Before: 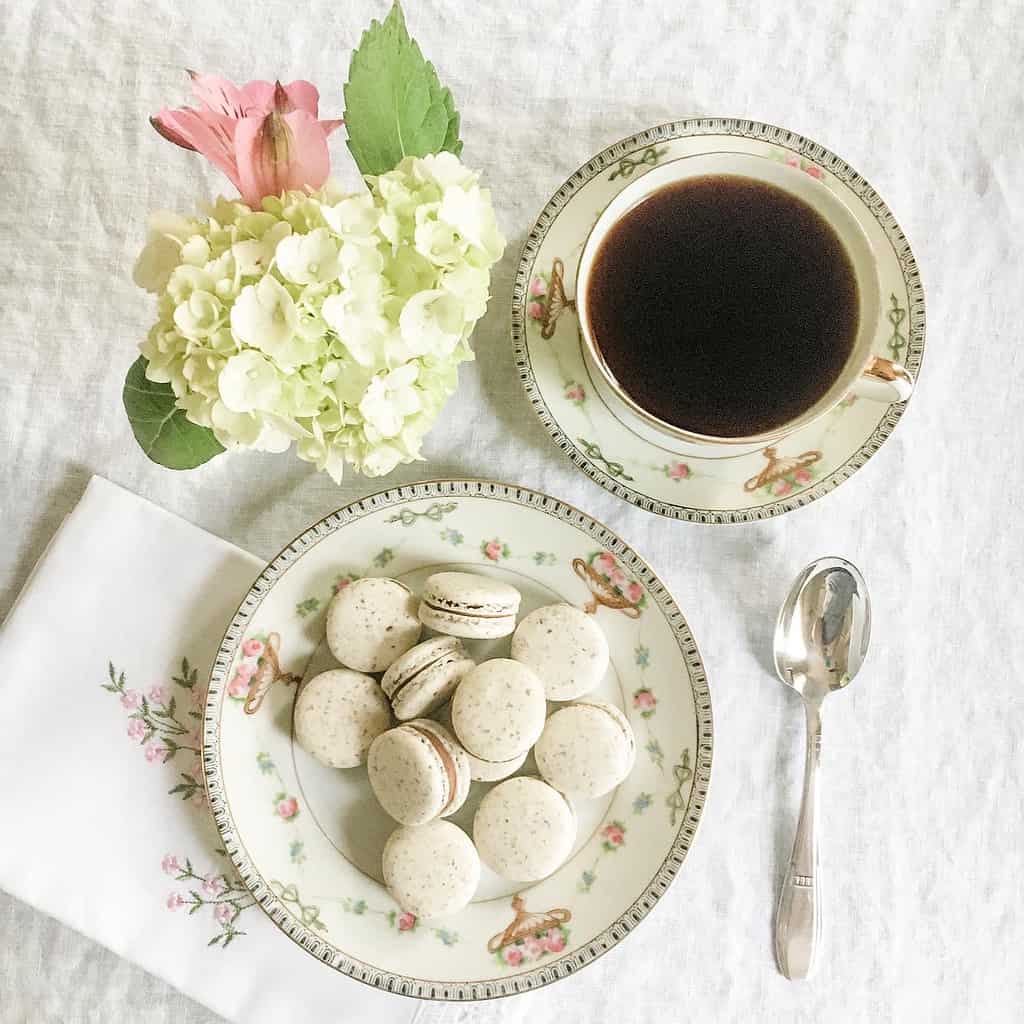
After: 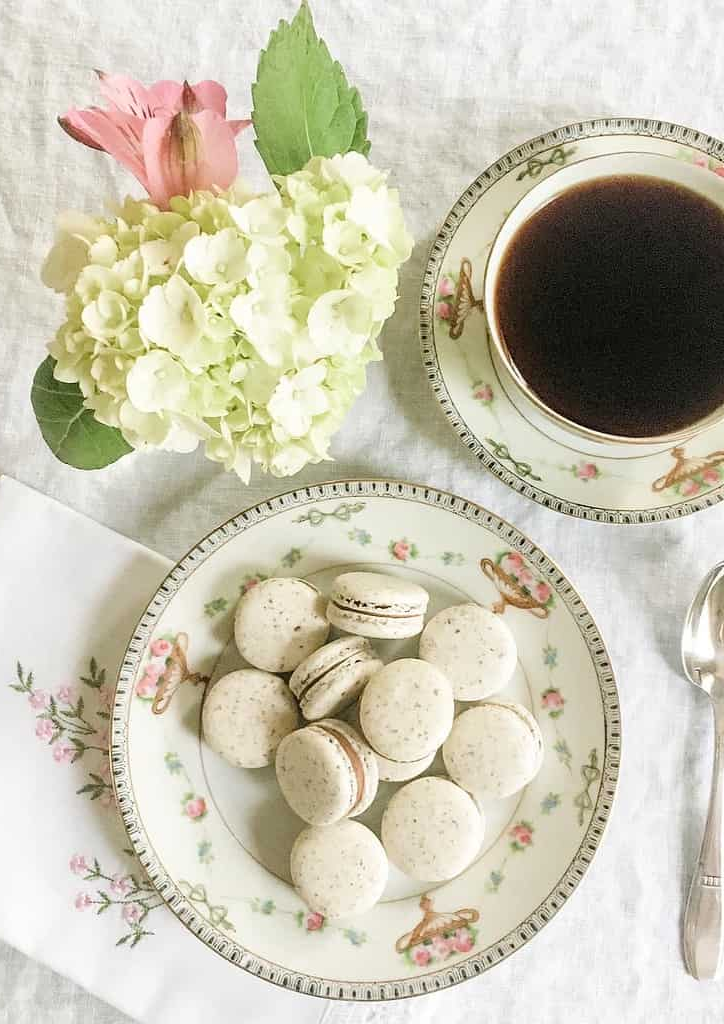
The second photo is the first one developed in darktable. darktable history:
crop and rotate: left 9.061%, right 20.142%
levels: levels [0, 0.498, 1]
